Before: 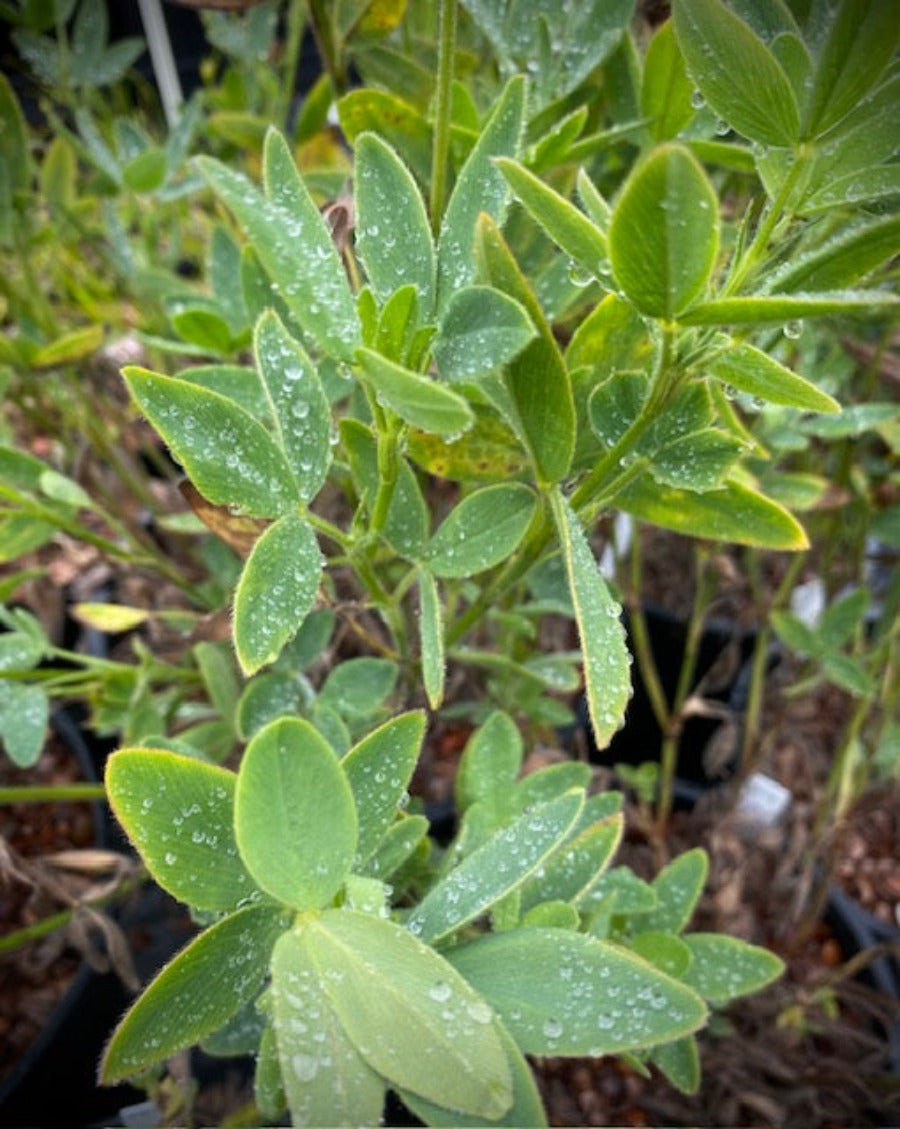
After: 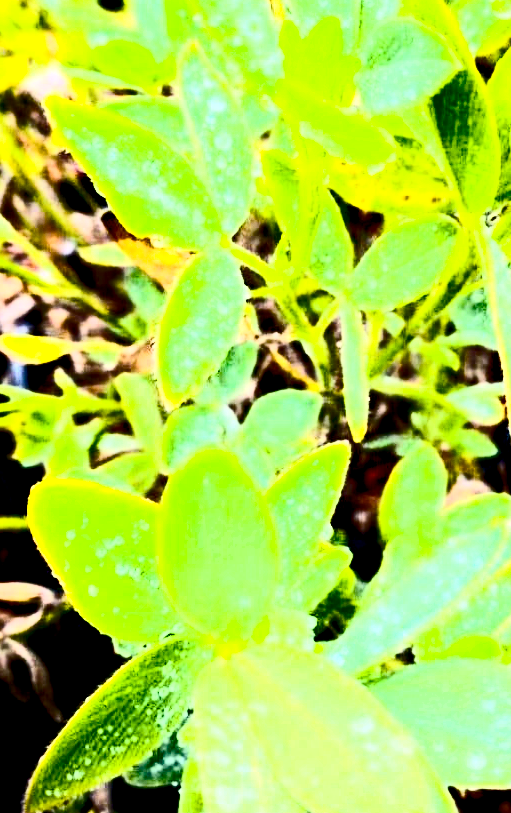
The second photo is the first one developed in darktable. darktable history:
exposure: black level correction 0.039, exposure 0.5 EV, compensate exposure bias true, compensate highlight preservation false
crop: left 8.64%, top 23.79%, right 34.521%, bottom 4.179%
shadows and highlights: shadows 24.9, highlights -24.52
color balance rgb: linear chroma grading › global chroma 0.543%, perceptual saturation grading › global saturation 29.998%, global vibrance 14.321%
color zones: curves: ch0 [(0.068, 0.464) (0.25, 0.5) (0.48, 0.508) (0.75, 0.536) (0.886, 0.476) (0.967, 0.456)]; ch1 [(0.066, 0.456) (0.25, 0.5) (0.616, 0.508) (0.746, 0.56) (0.934, 0.444)]
contrast brightness saturation: contrast 0.913, brightness 0.202
tone equalizer: -8 EV -1.08 EV, -7 EV -0.995 EV, -6 EV -0.83 EV, -5 EV -0.59 EV, -3 EV 0.548 EV, -2 EV 0.877 EV, -1 EV 0.993 EV, +0 EV 1.07 EV, mask exposure compensation -0.509 EV
